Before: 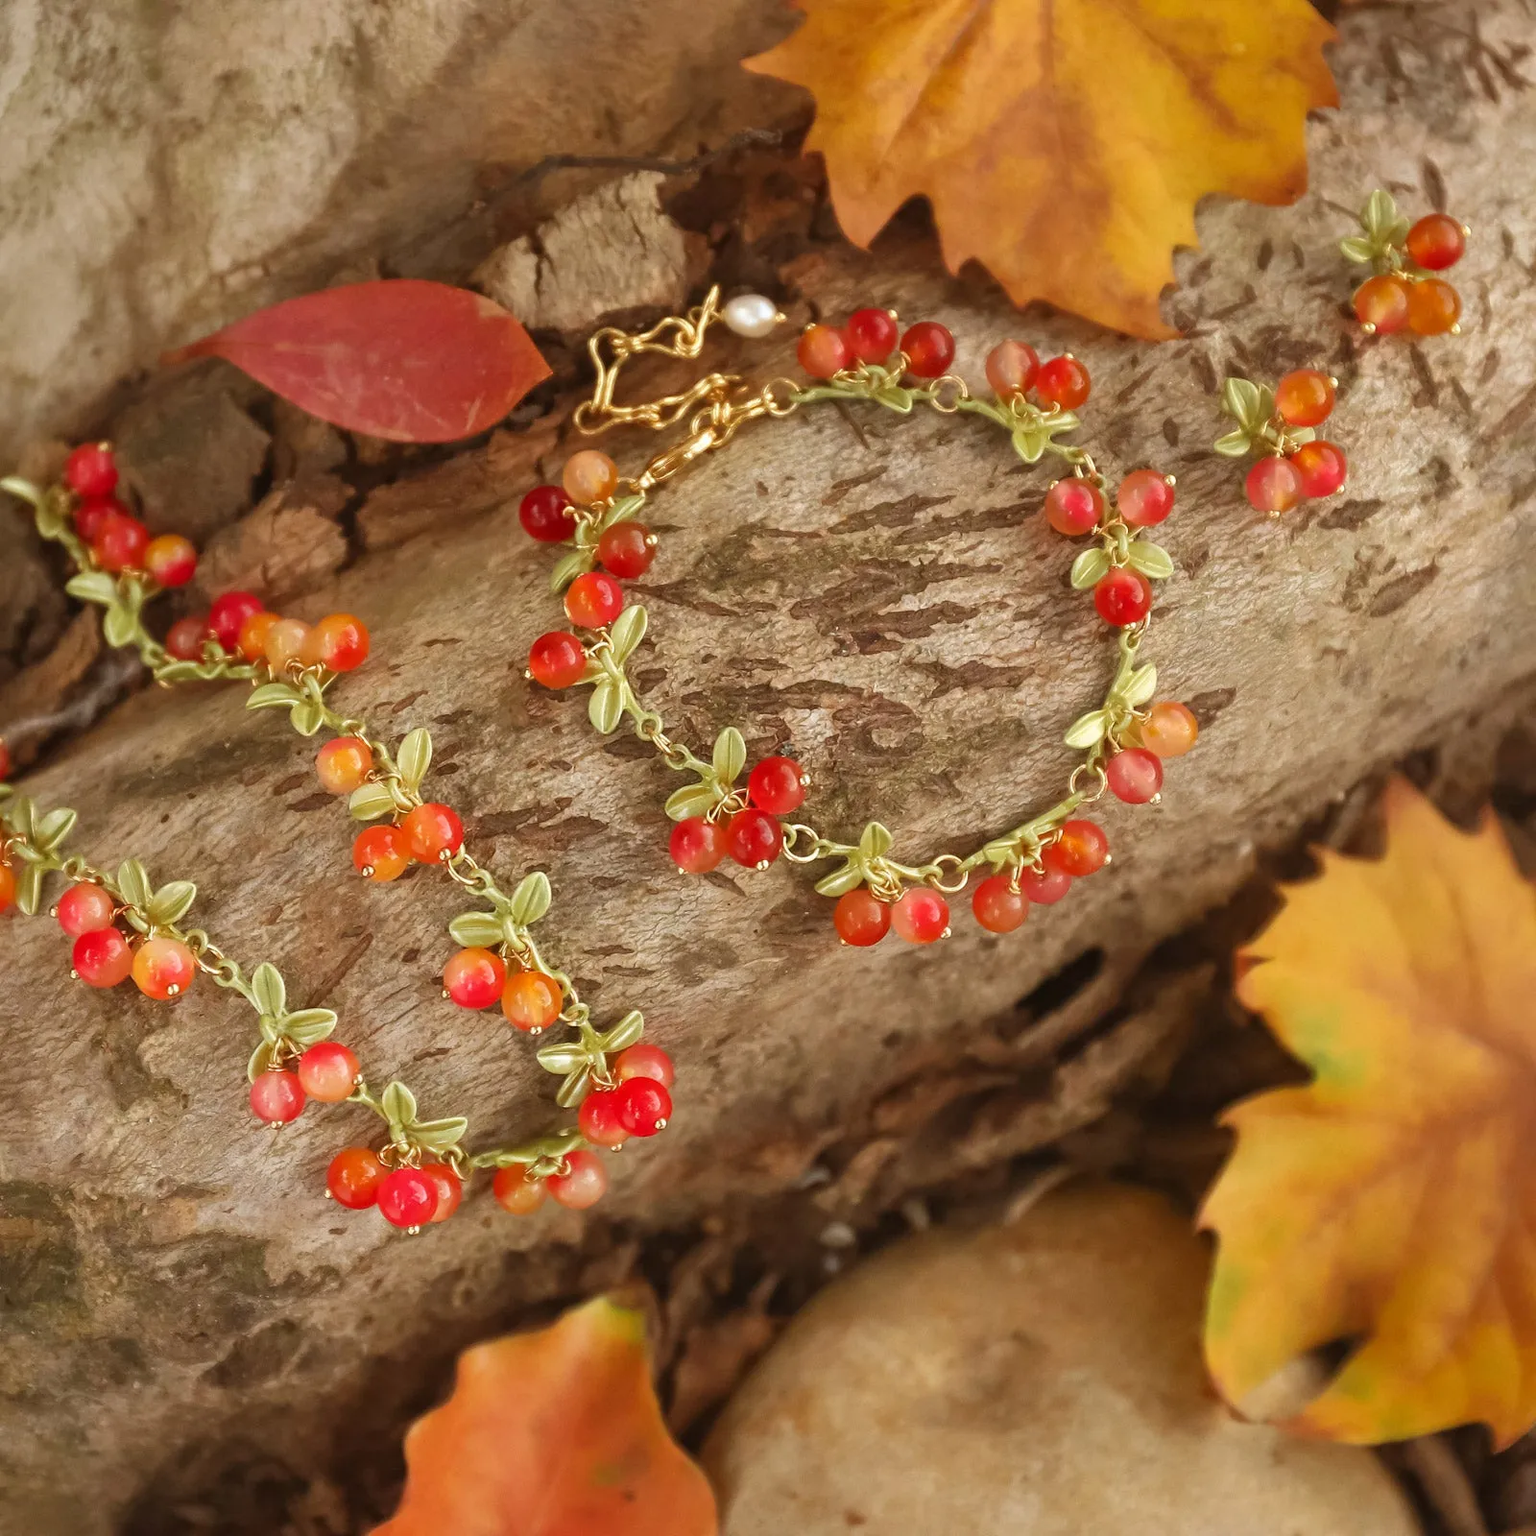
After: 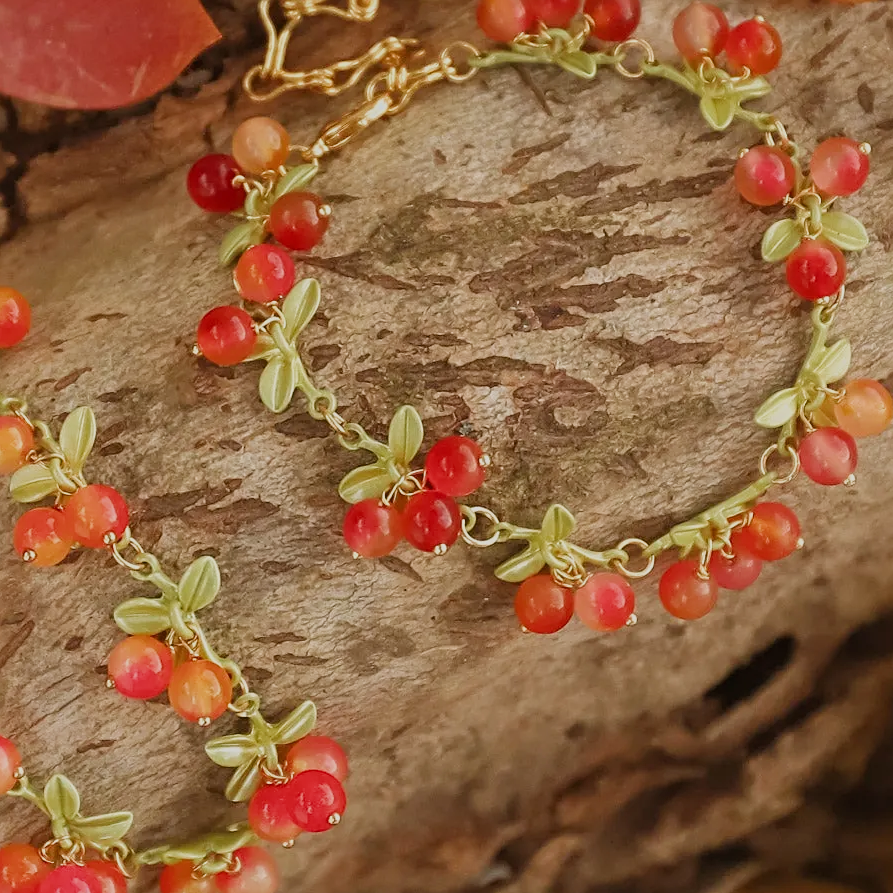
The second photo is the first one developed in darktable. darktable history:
filmic rgb: black relative exposure -13 EV, threshold 3 EV, target white luminance 85%, hardness 6.3, latitude 42.11%, contrast 0.858, shadows ↔ highlights balance 8.63%, color science v4 (2020), enable highlight reconstruction true
sharpen: radius 2.529, amount 0.323
crop and rotate: left 22.13%, top 22.054%, right 22.026%, bottom 22.102%
